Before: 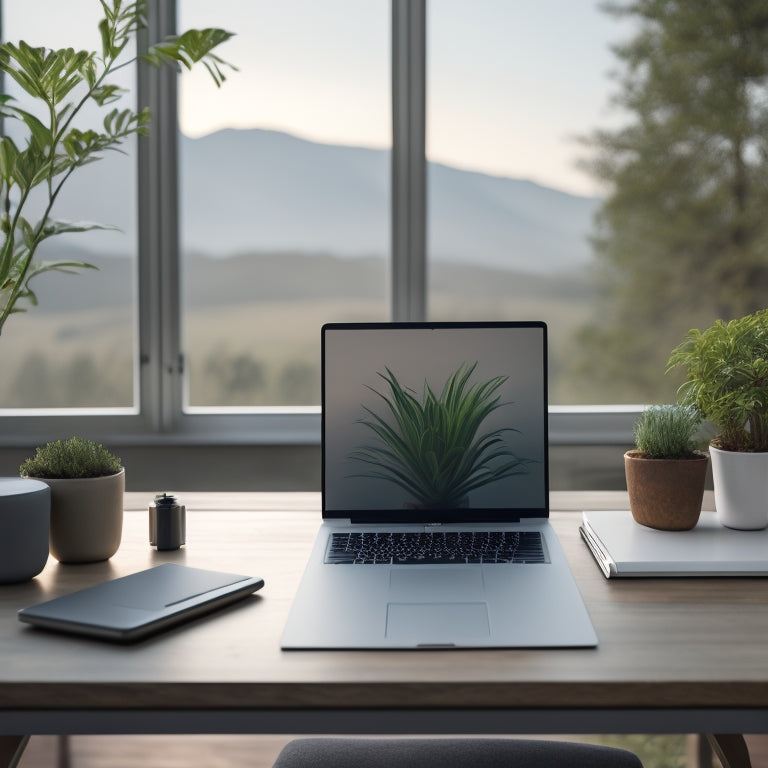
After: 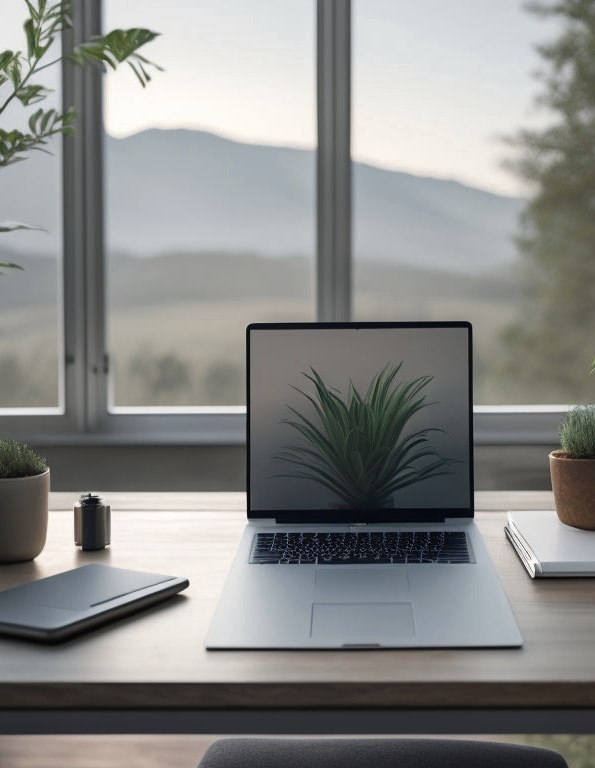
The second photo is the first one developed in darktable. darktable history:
color zones: curves: ch0 [(0, 0.5) (0.125, 0.4) (0.25, 0.5) (0.375, 0.4) (0.5, 0.4) (0.625, 0.35) (0.75, 0.35) (0.875, 0.5)]; ch1 [(0, 0.35) (0.125, 0.45) (0.25, 0.35) (0.375, 0.35) (0.5, 0.35) (0.625, 0.35) (0.75, 0.45) (0.875, 0.35)]; ch2 [(0, 0.6) (0.125, 0.5) (0.25, 0.5) (0.375, 0.6) (0.5, 0.6) (0.625, 0.5) (0.75, 0.5) (0.875, 0.5)]
crop: left 9.887%, right 12.531%
